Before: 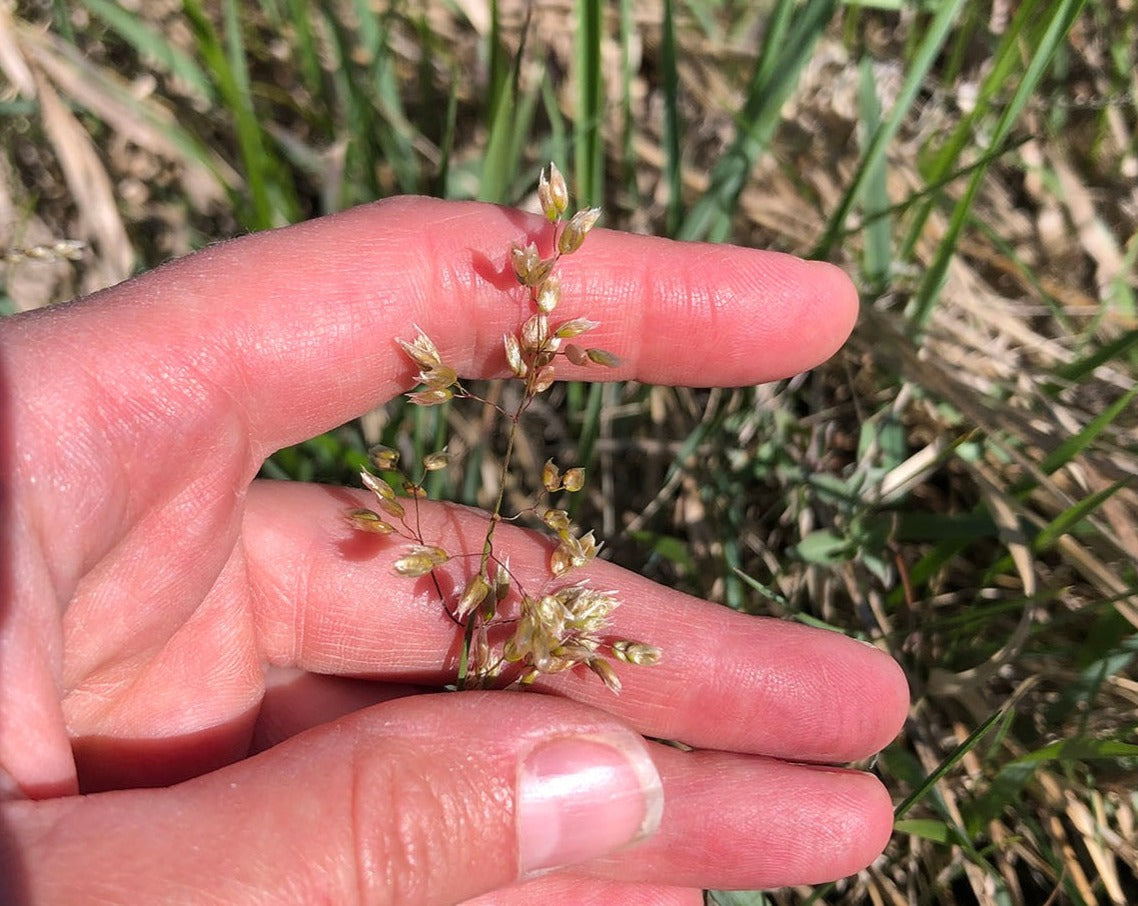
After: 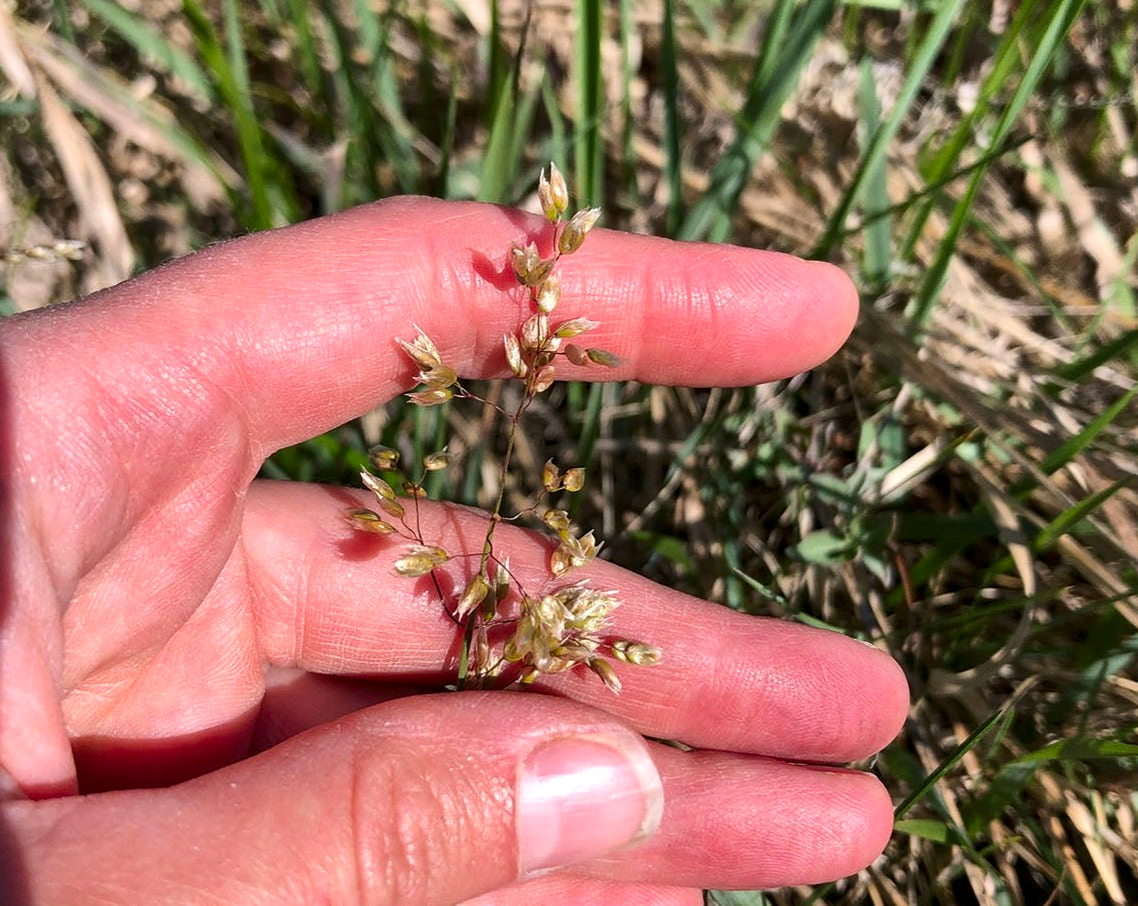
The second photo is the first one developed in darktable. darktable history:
contrast brightness saturation: contrast 0.15, brightness -0.01, saturation 0.102
local contrast: mode bilateral grid, contrast 20, coarseness 51, detail 120%, midtone range 0.2
